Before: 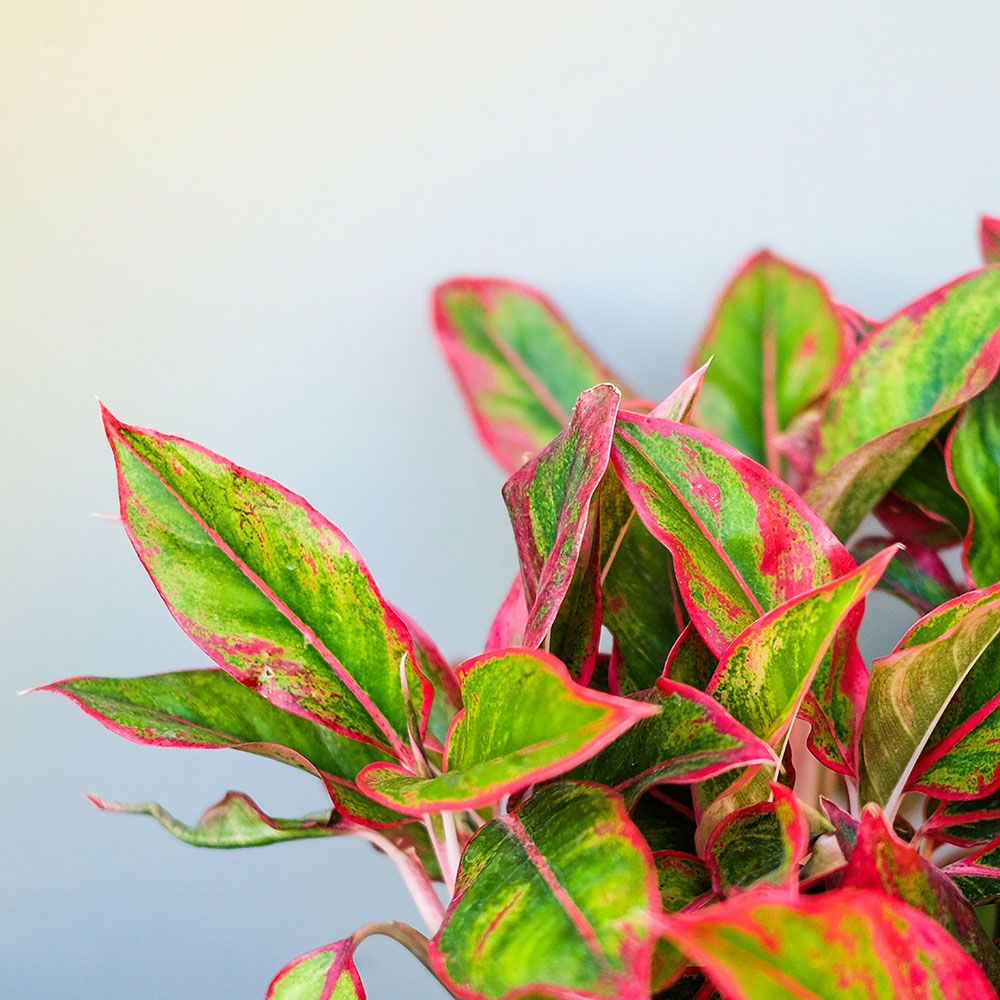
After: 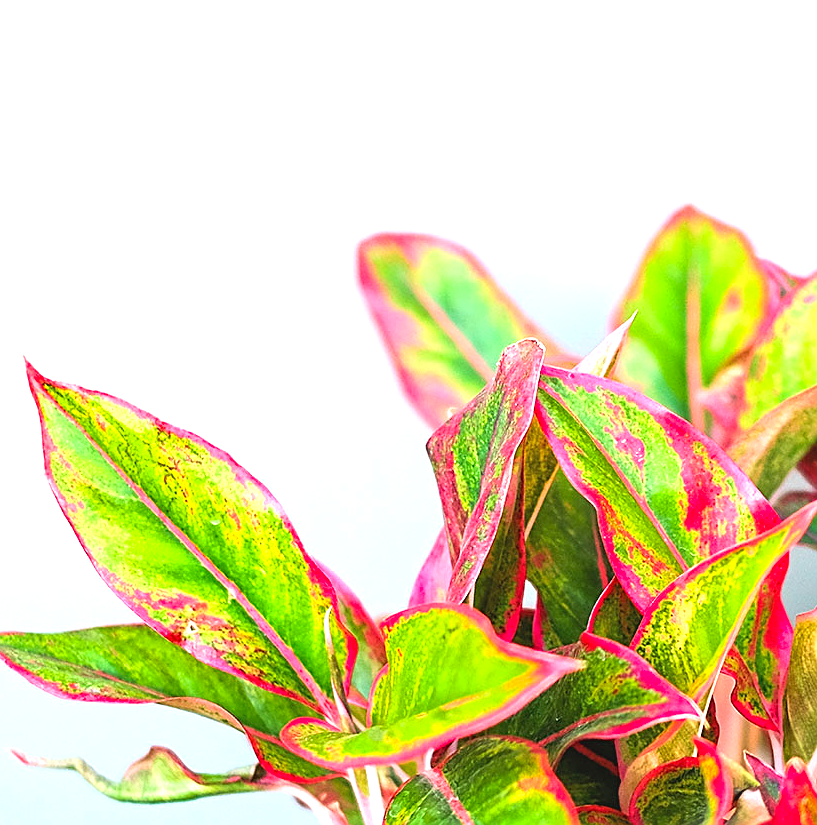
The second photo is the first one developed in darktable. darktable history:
exposure: black level correction 0, exposure 1.106 EV, compensate exposure bias true, compensate highlight preservation false
contrast brightness saturation: contrast -0.091, brightness 0.049, saturation 0.082
sharpen: on, module defaults
crop and rotate: left 7.611%, top 4.51%, right 10.635%, bottom 12.919%
